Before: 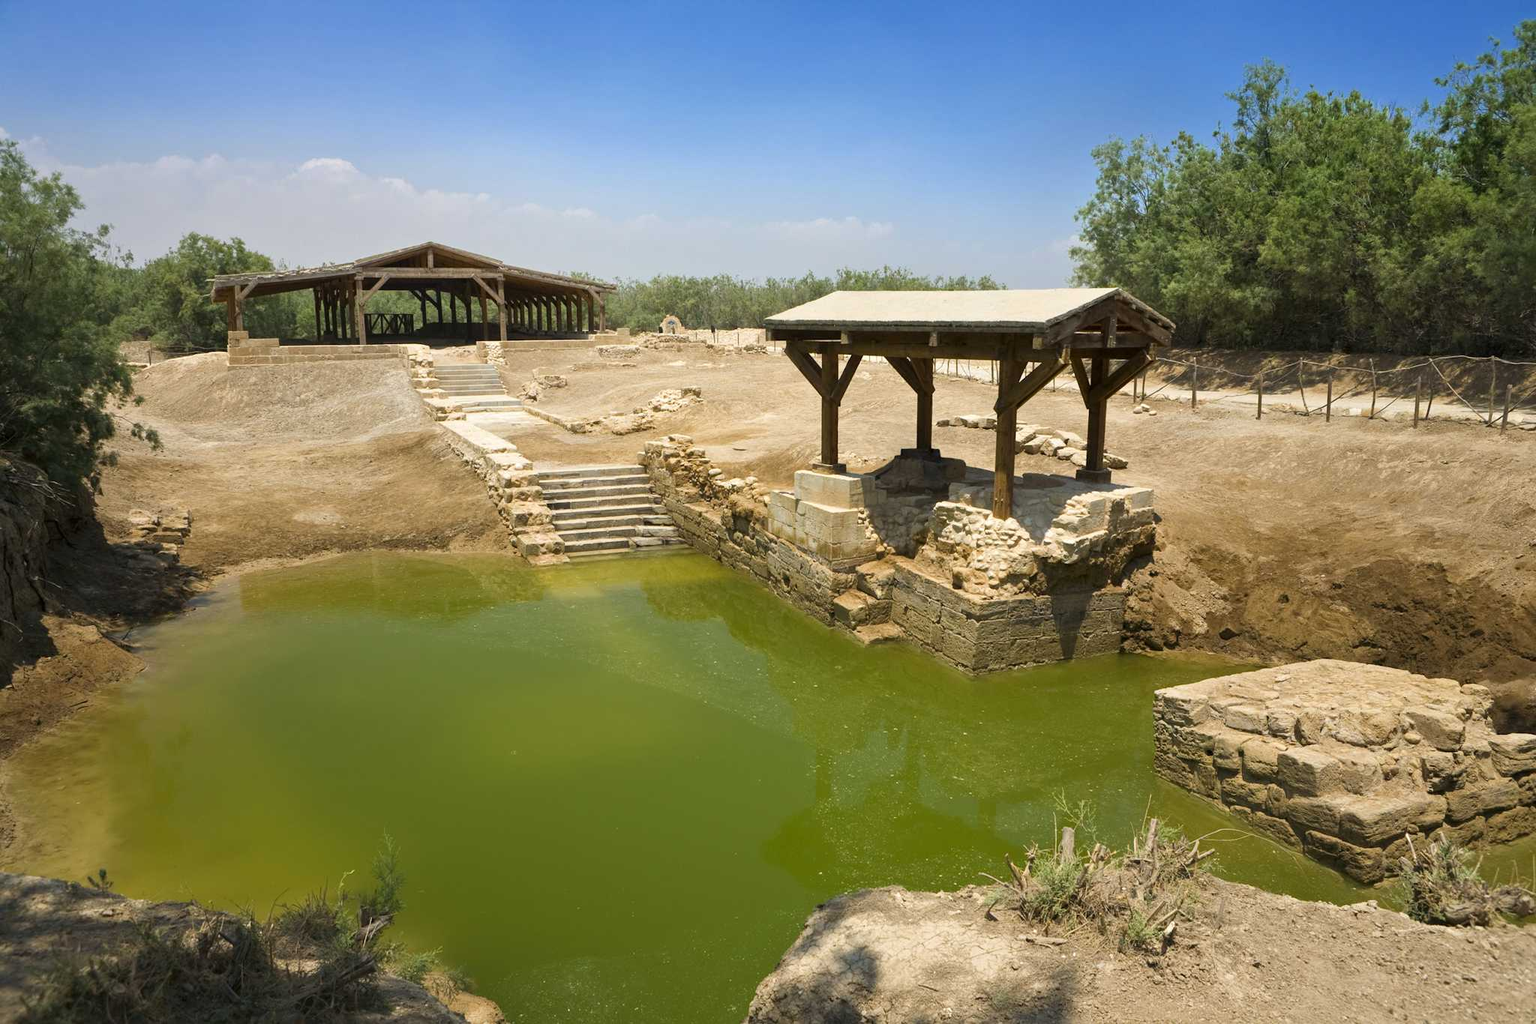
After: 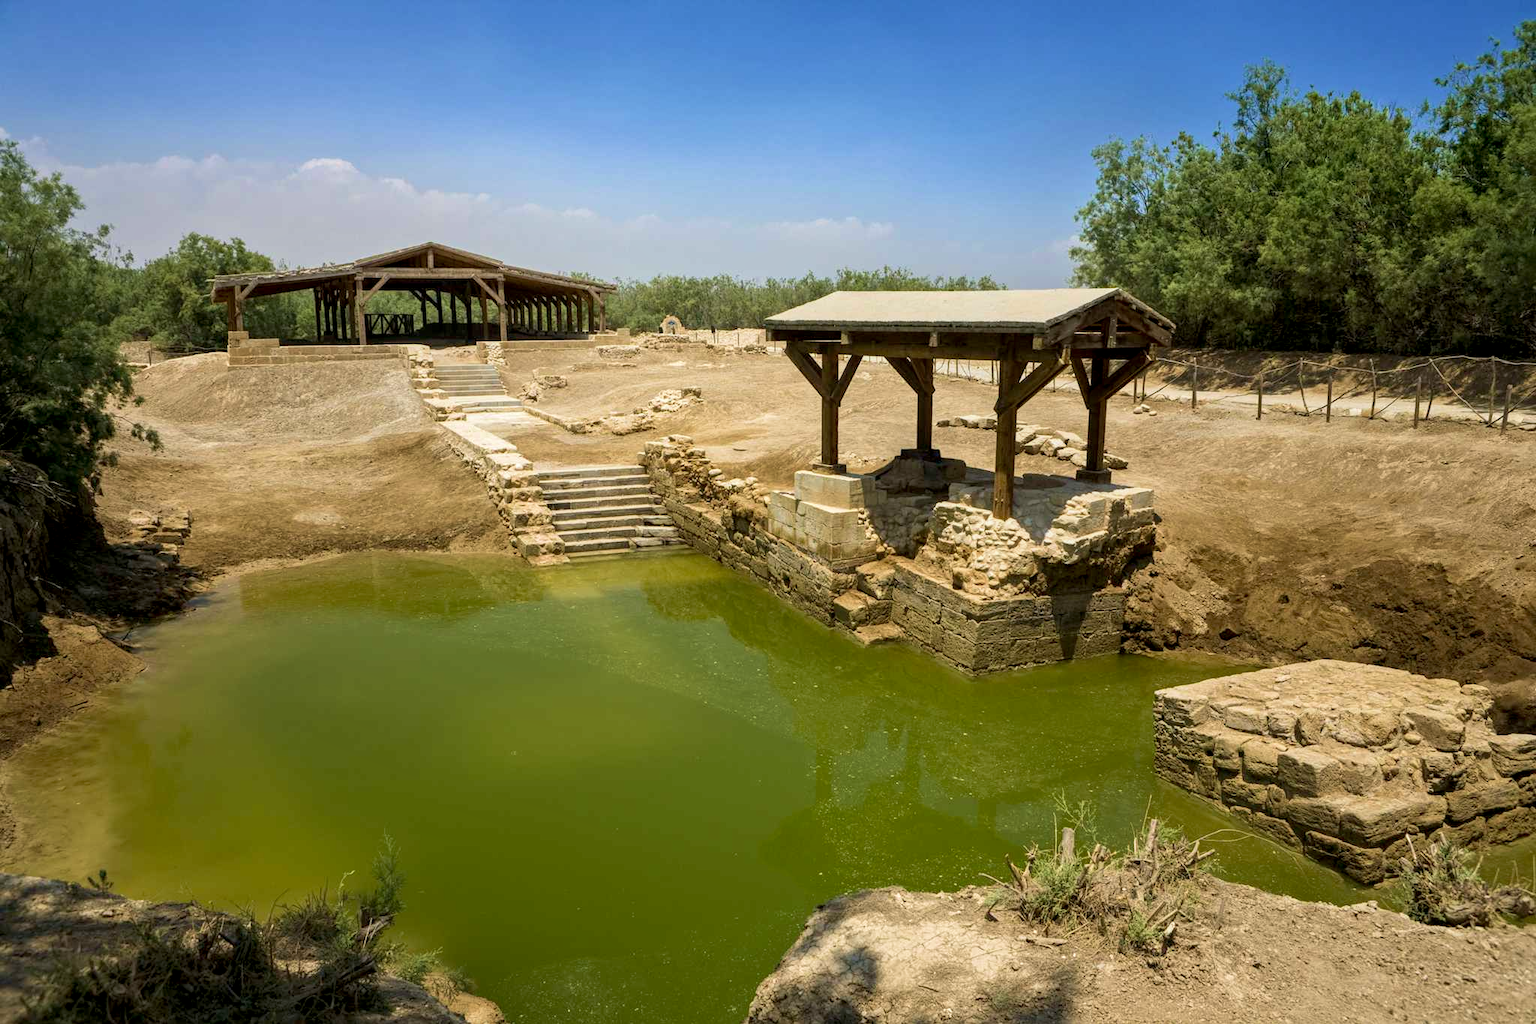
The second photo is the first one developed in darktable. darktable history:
exposure: black level correction 0.009, exposure -0.166 EV, compensate highlight preservation false
velvia: strength 29.58%
local contrast: on, module defaults
